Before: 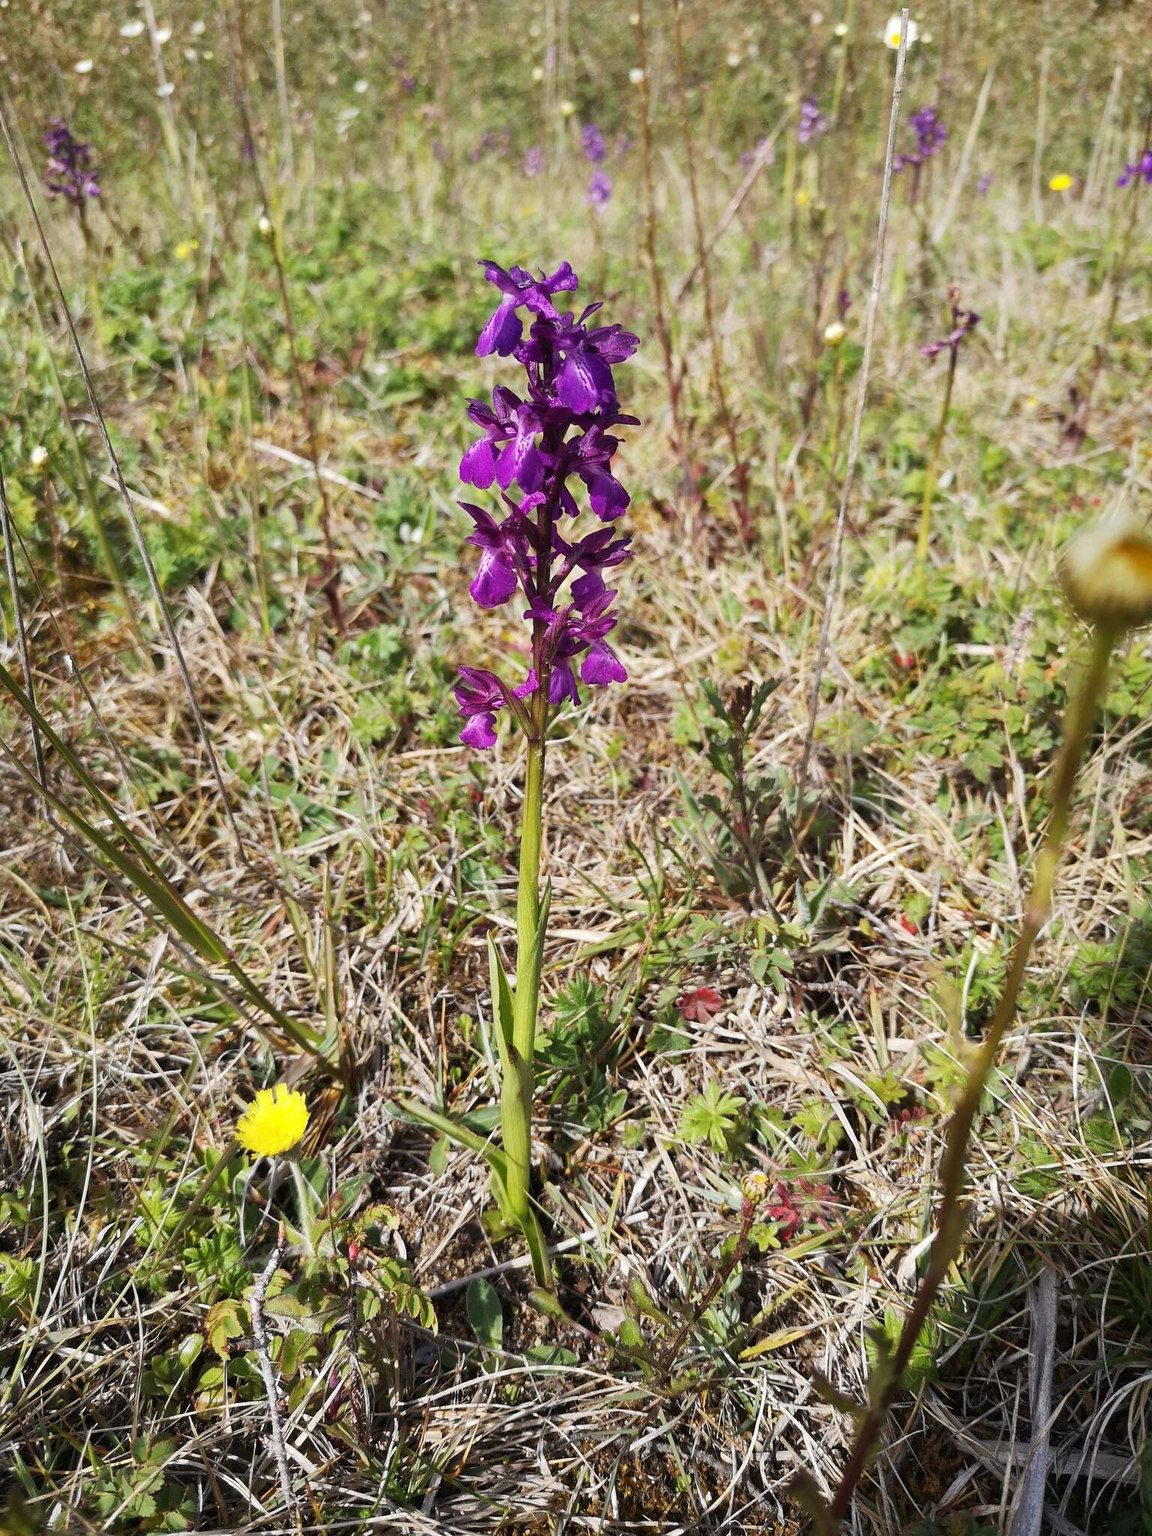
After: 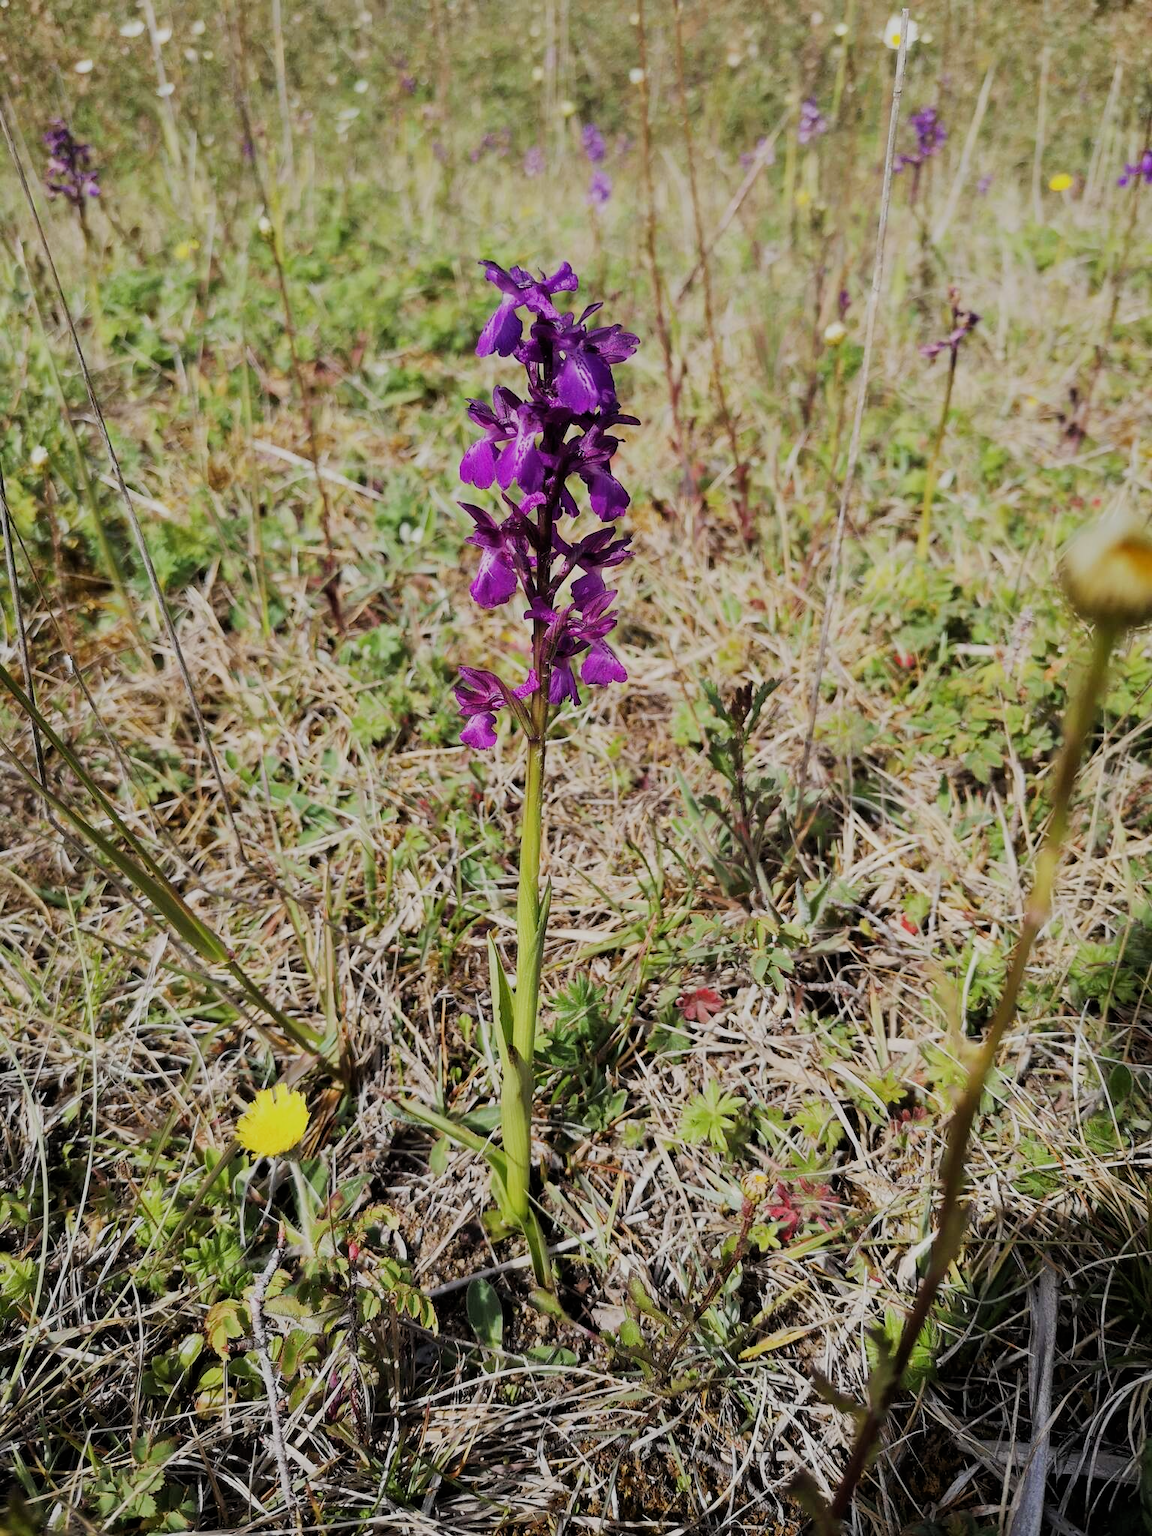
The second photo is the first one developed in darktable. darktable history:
filmic rgb: black relative exposure -7.11 EV, white relative exposure 5.38 EV, threshold 3.03 EV, hardness 3.02, enable highlight reconstruction true
